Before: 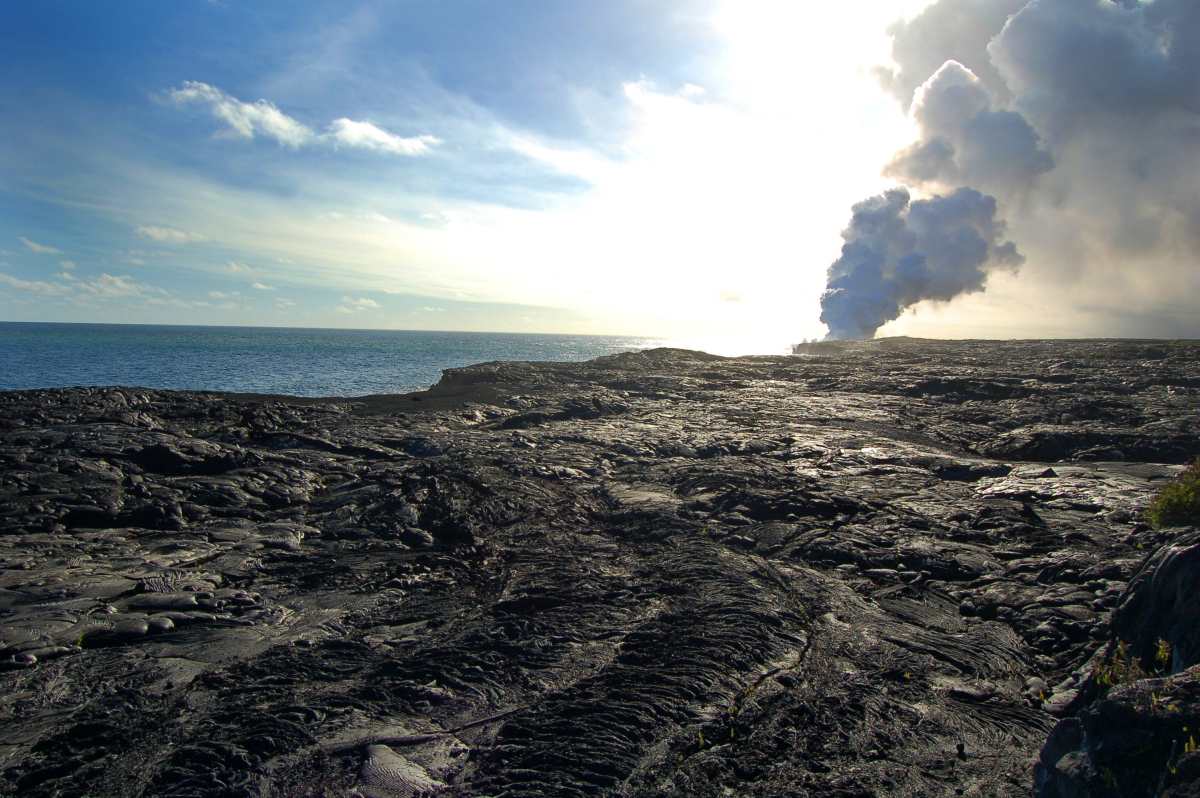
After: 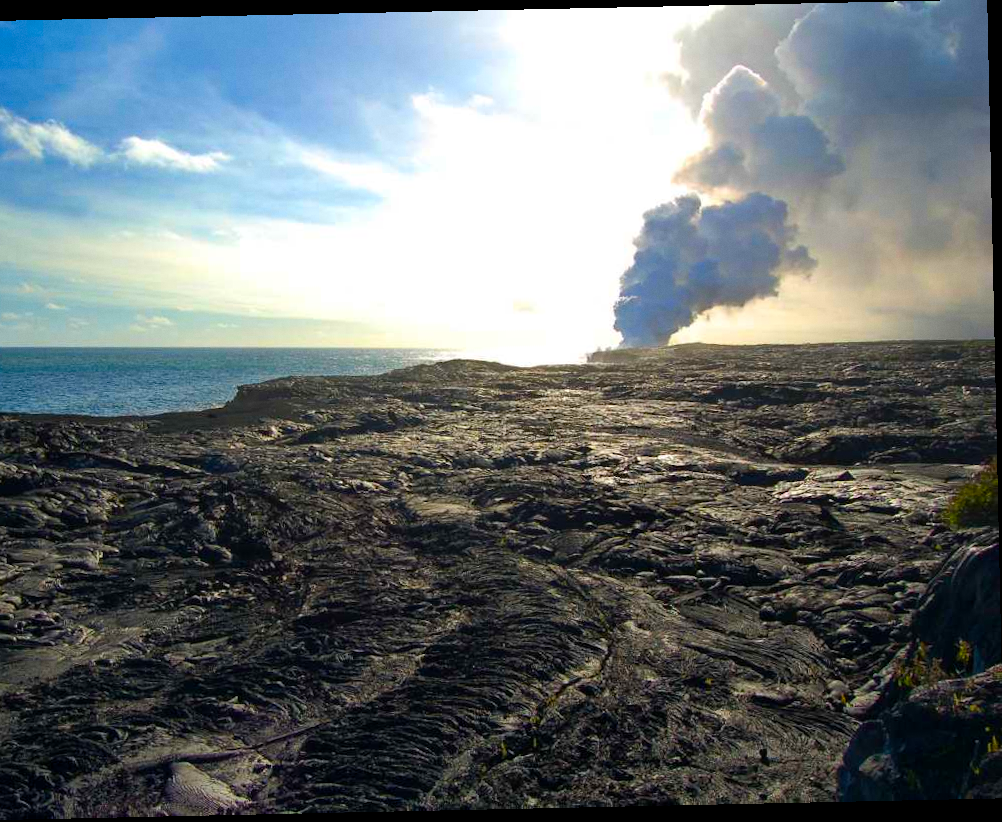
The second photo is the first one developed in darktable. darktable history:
rotate and perspective: rotation -1.24°, automatic cropping off
color balance rgb: linear chroma grading › global chroma 15%, perceptual saturation grading › global saturation 30%
grain: coarseness 14.57 ISO, strength 8.8%
crop: left 17.582%, bottom 0.031%
